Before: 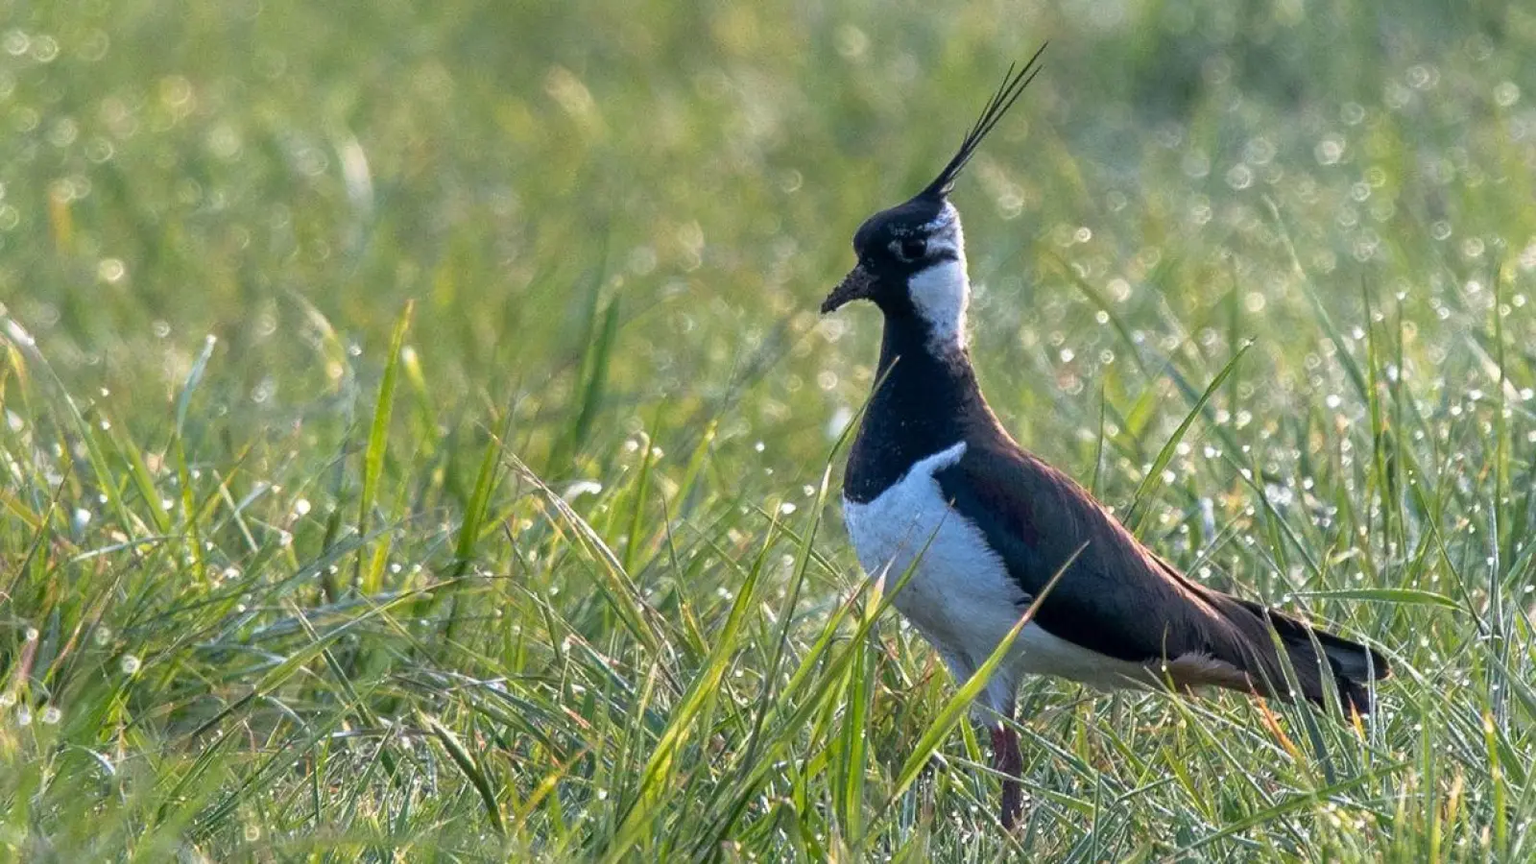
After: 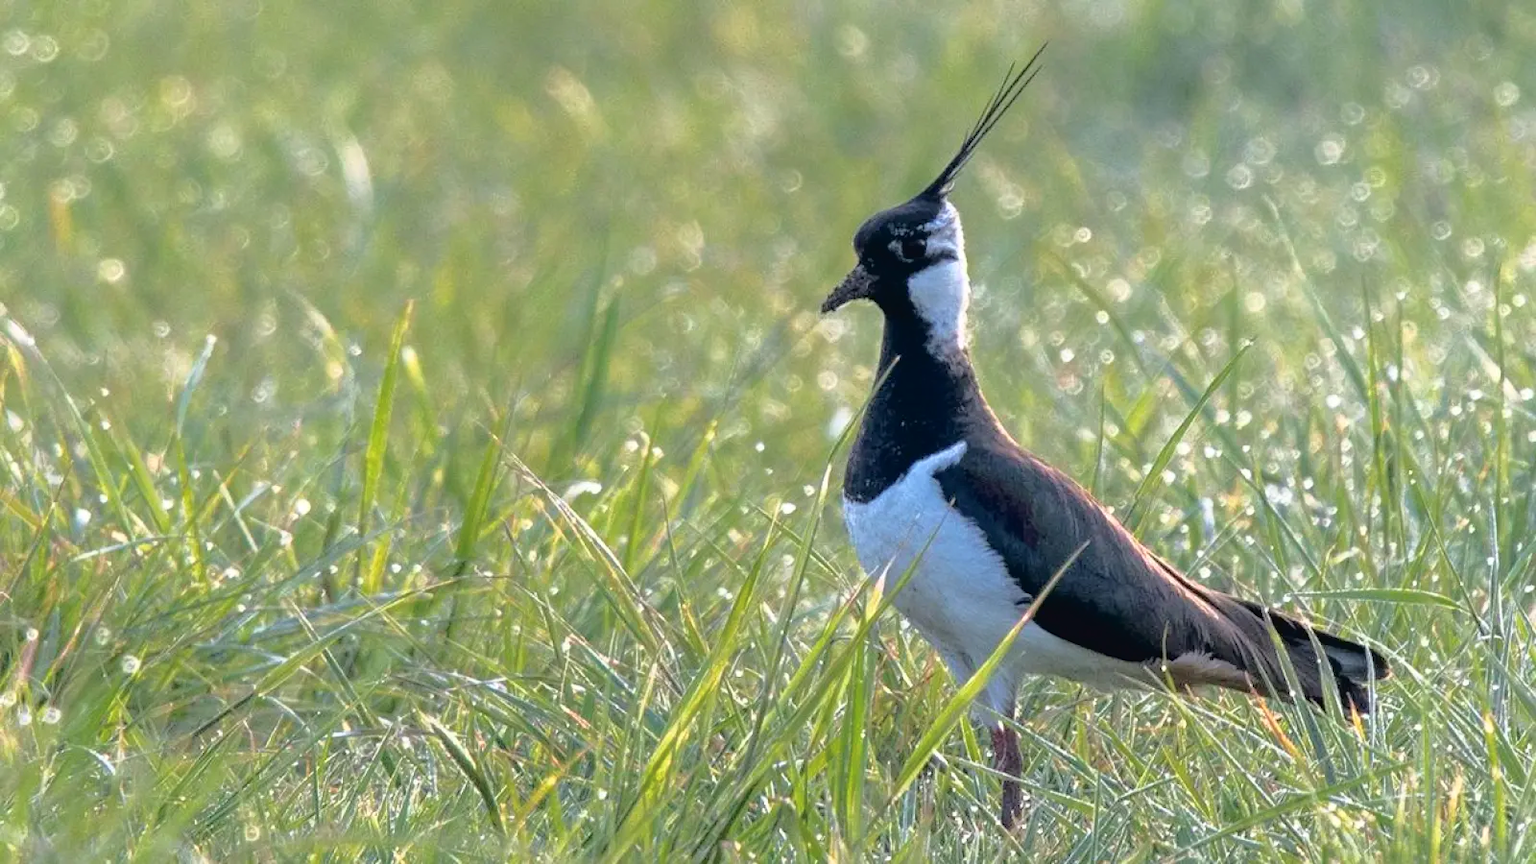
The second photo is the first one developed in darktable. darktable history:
tone curve: curves: ch0 [(0, 0) (0.003, 0.03) (0.011, 0.03) (0.025, 0.033) (0.044, 0.038) (0.069, 0.057) (0.1, 0.109) (0.136, 0.174) (0.177, 0.243) (0.224, 0.313) (0.277, 0.391) (0.335, 0.464) (0.399, 0.515) (0.468, 0.563) (0.543, 0.616) (0.623, 0.679) (0.709, 0.766) (0.801, 0.865) (0.898, 0.948) (1, 1)], color space Lab, independent channels, preserve colors none
